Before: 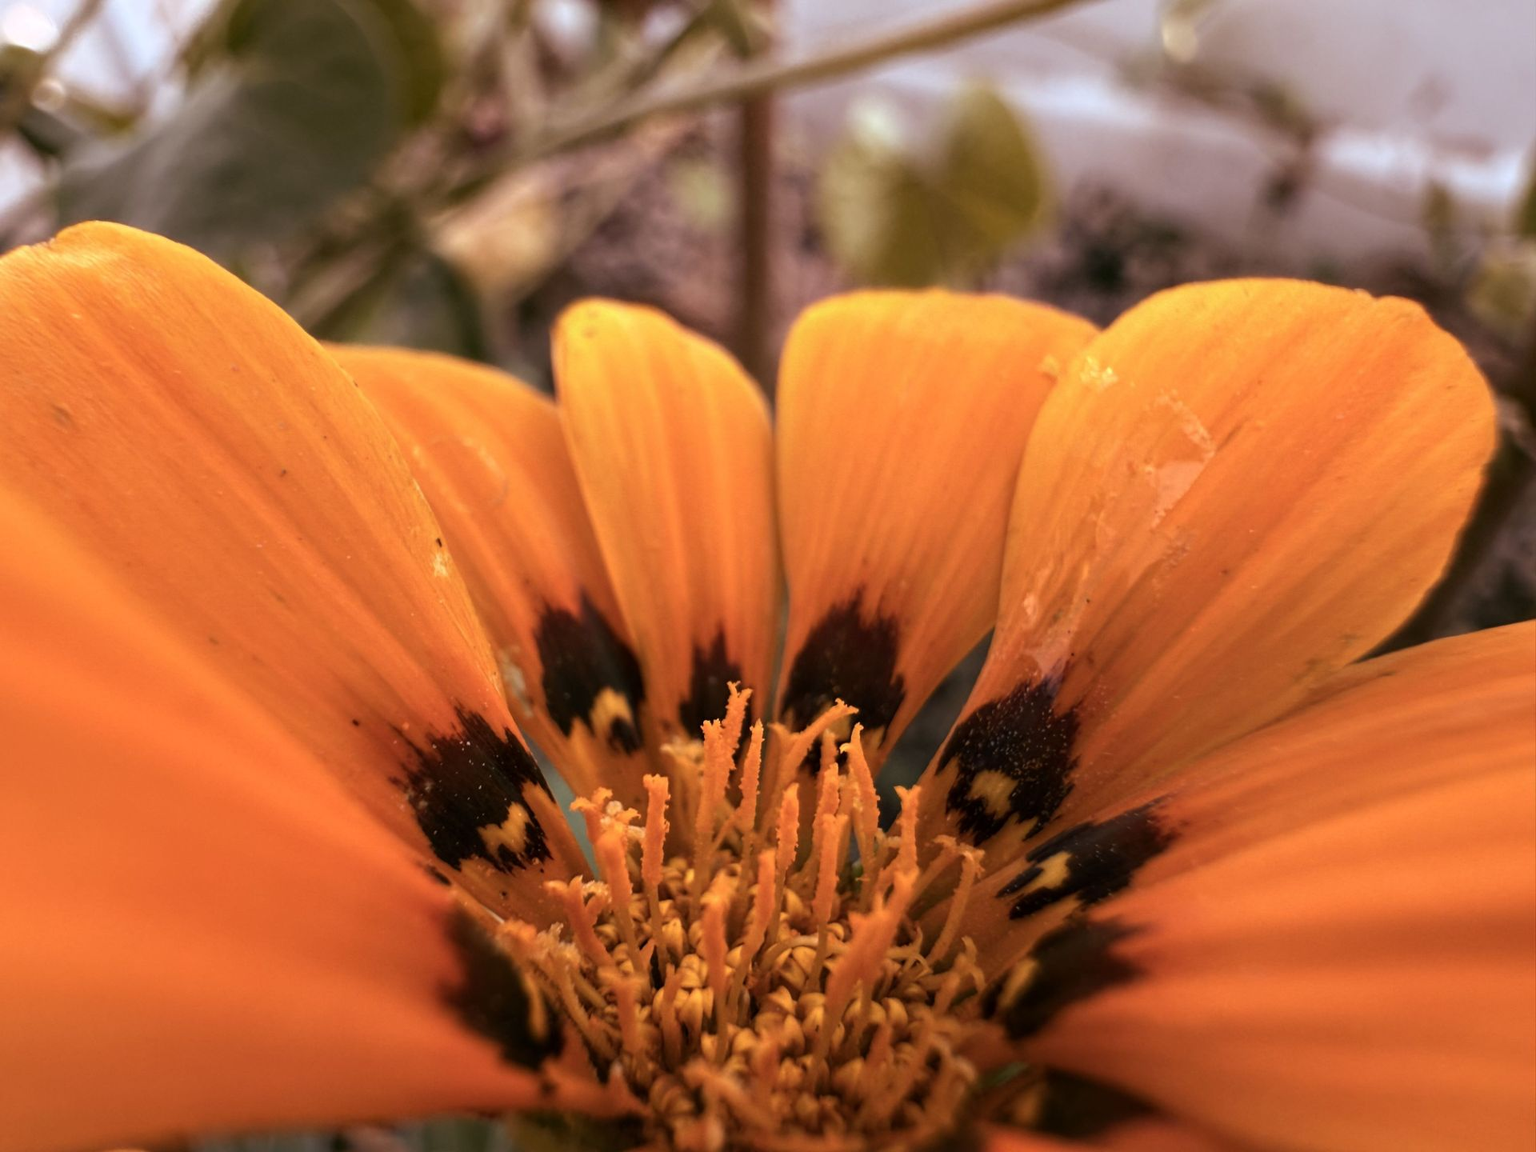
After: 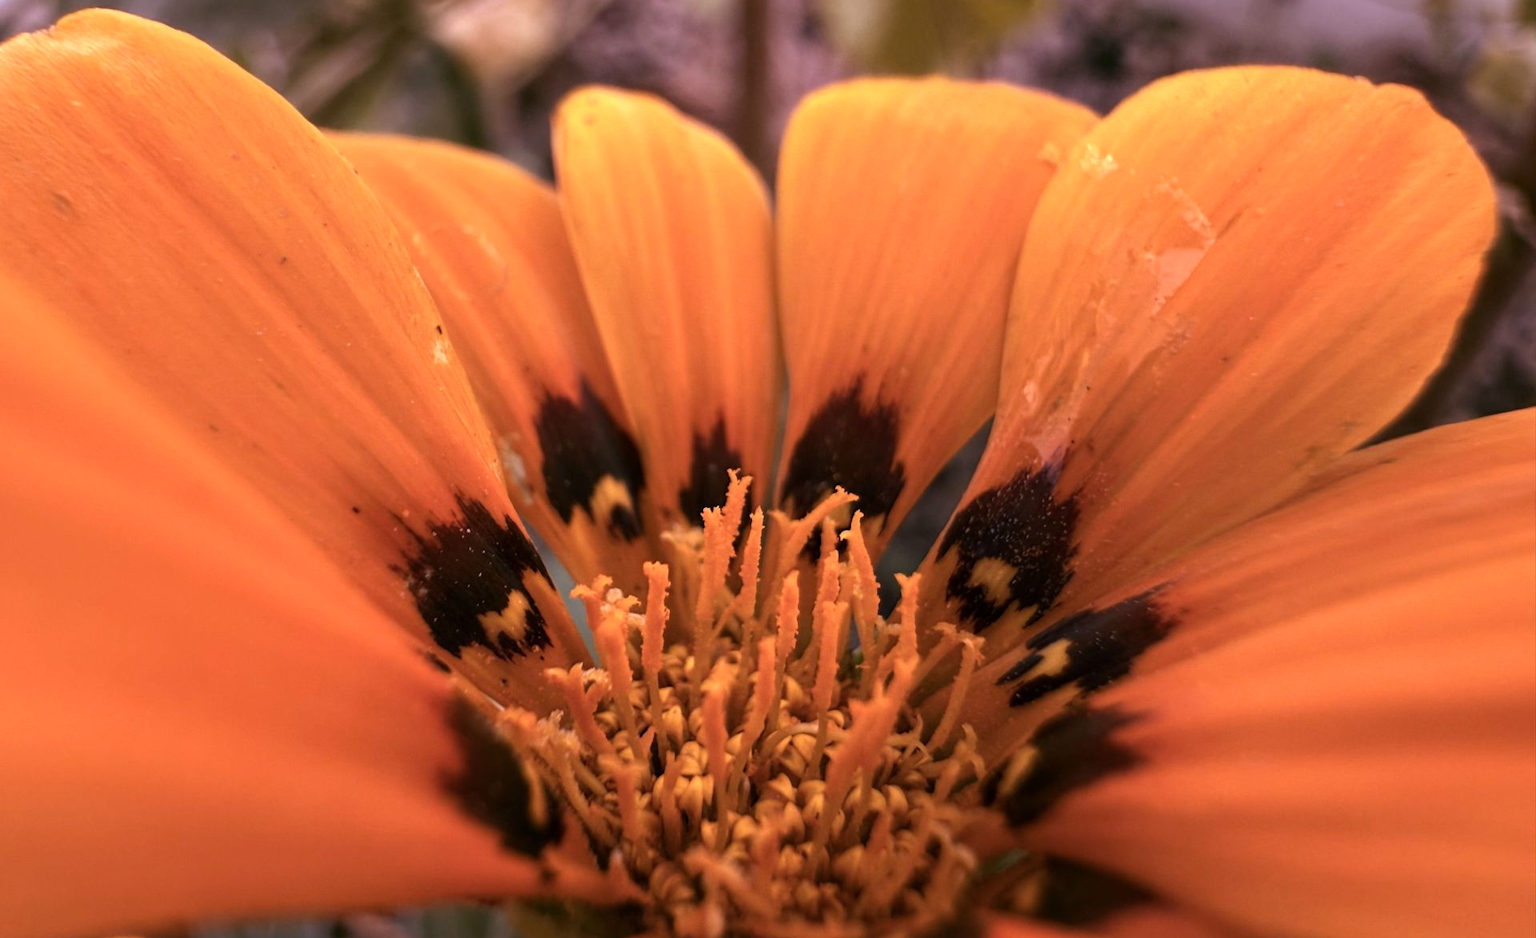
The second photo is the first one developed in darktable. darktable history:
crop and rotate: top 18.507%
white balance: red 1.042, blue 1.17
